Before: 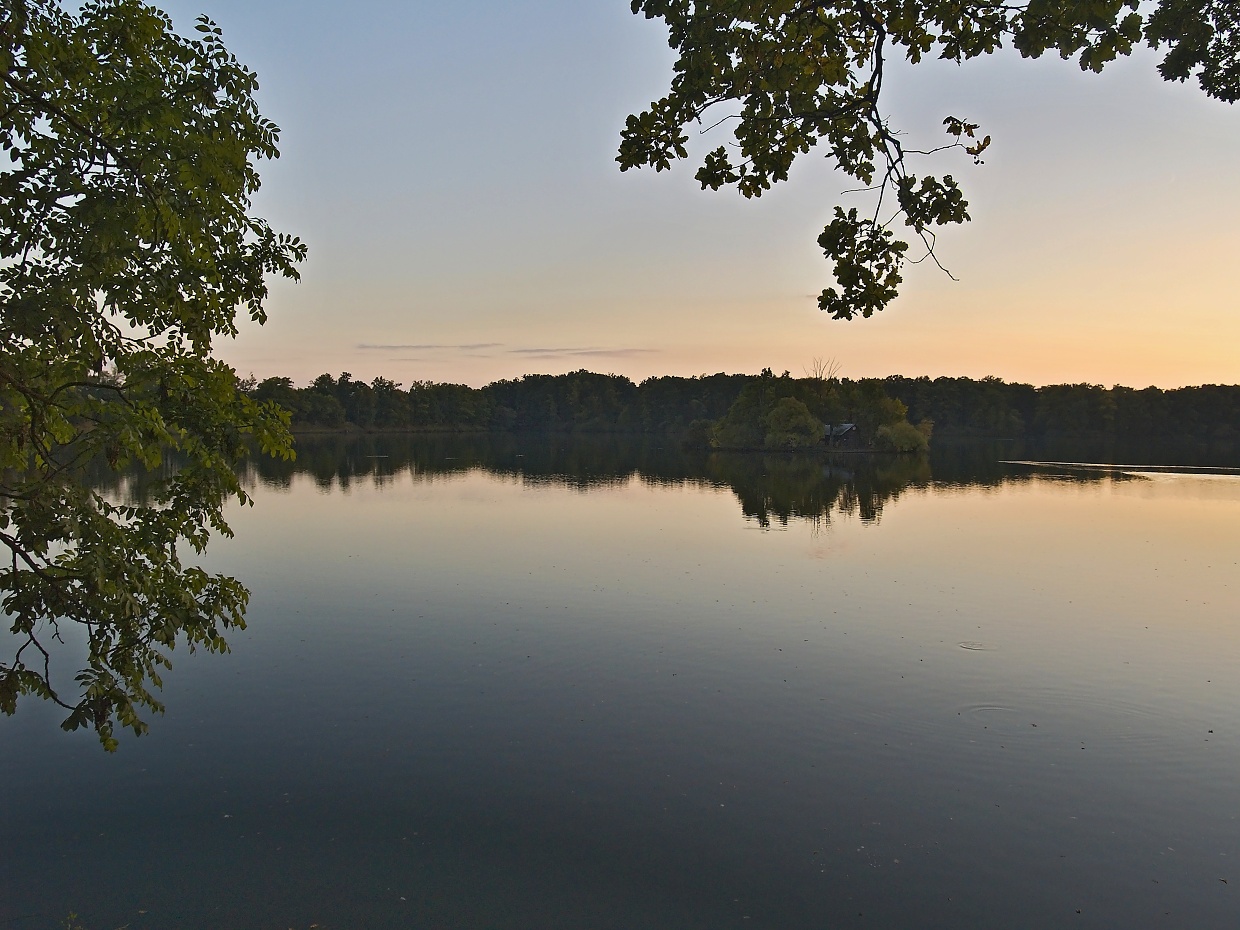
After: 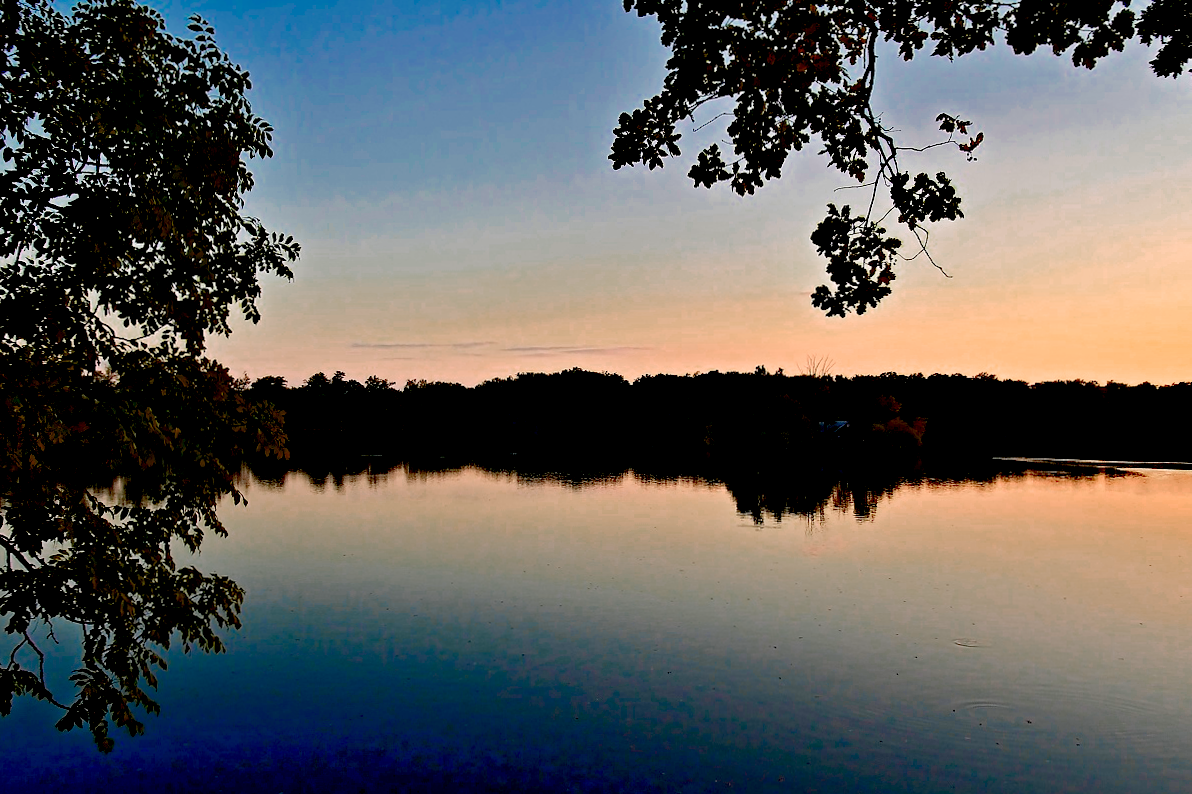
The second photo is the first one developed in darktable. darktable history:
exposure: black level correction 0.047, exposure 0.013 EV, compensate highlight preservation false
color zones: curves: ch0 [(0, 0.553) (0.123, 0.58) (0.23, 0.419) (0.468, 0.155) (0.605, 0.132) (0.723, 0.063) (0.833, 0.172) (0.921, 0.468)]; ch1 [(0.025, 0.645) (0.229, 0.584) (0.326, 0.551) (0.537, 0.446) (0.599, 0.911) (0.708, 1) (0.805, 0.944)]; ch2 [(0.086, 0.468) (0.254, 0.464) (0.638, 0.564) (0.702, 0.592) (0.768, 0.564)]
crop and rotate: angle 0.2°, left 0.275%, right 3.127%, bottom 14.18%
